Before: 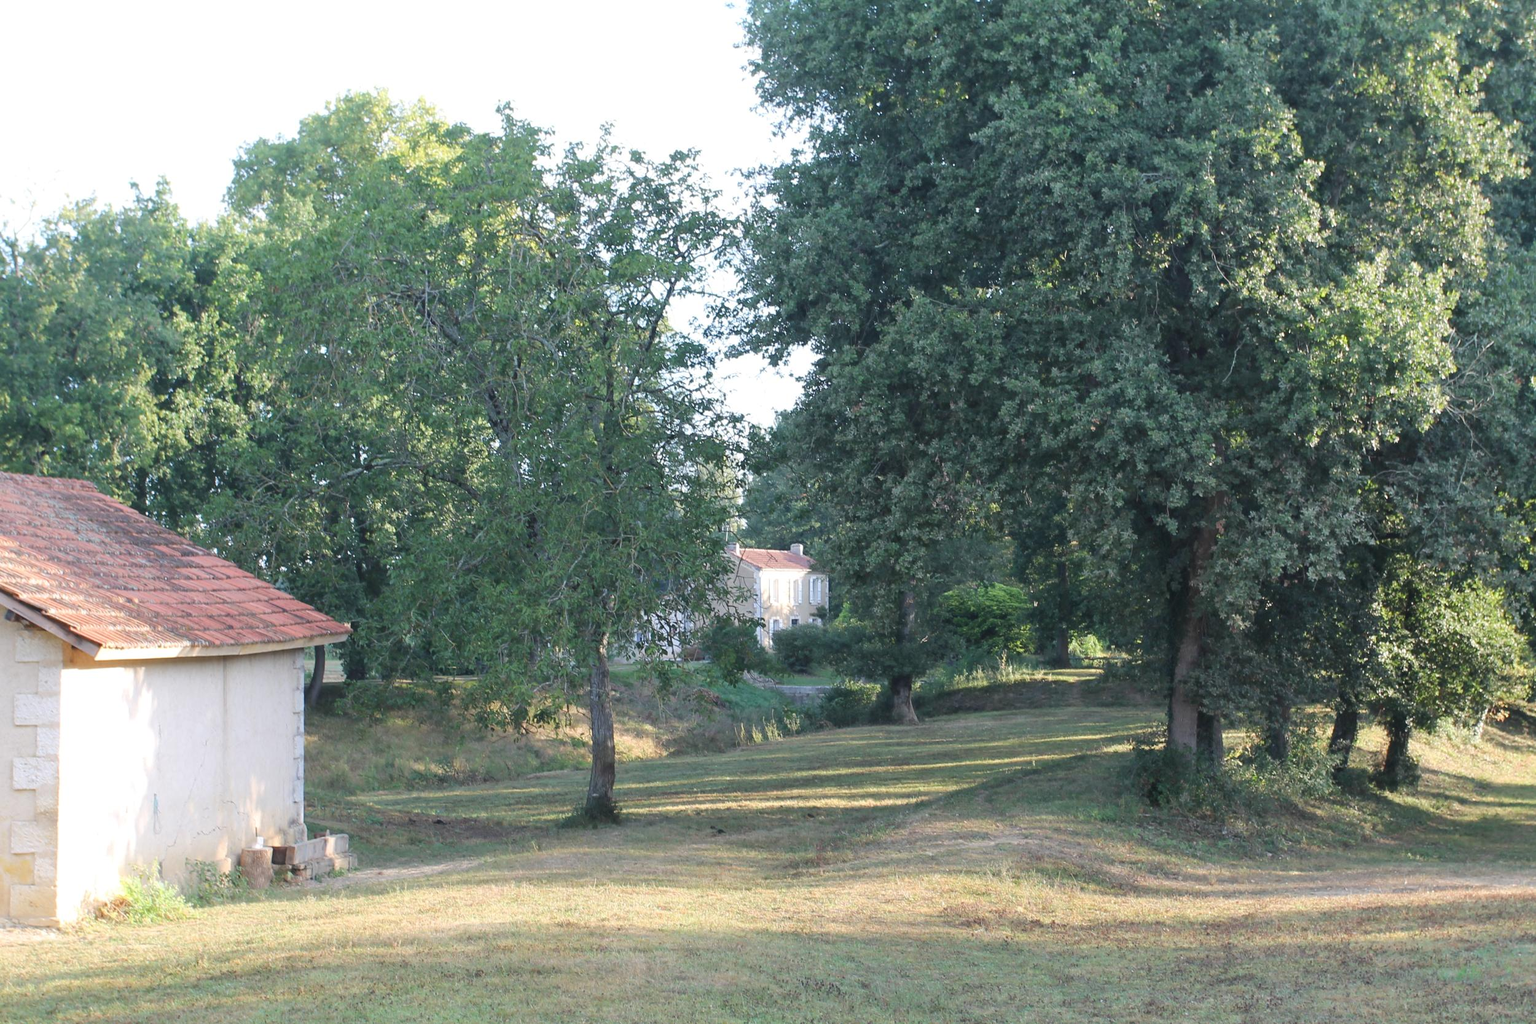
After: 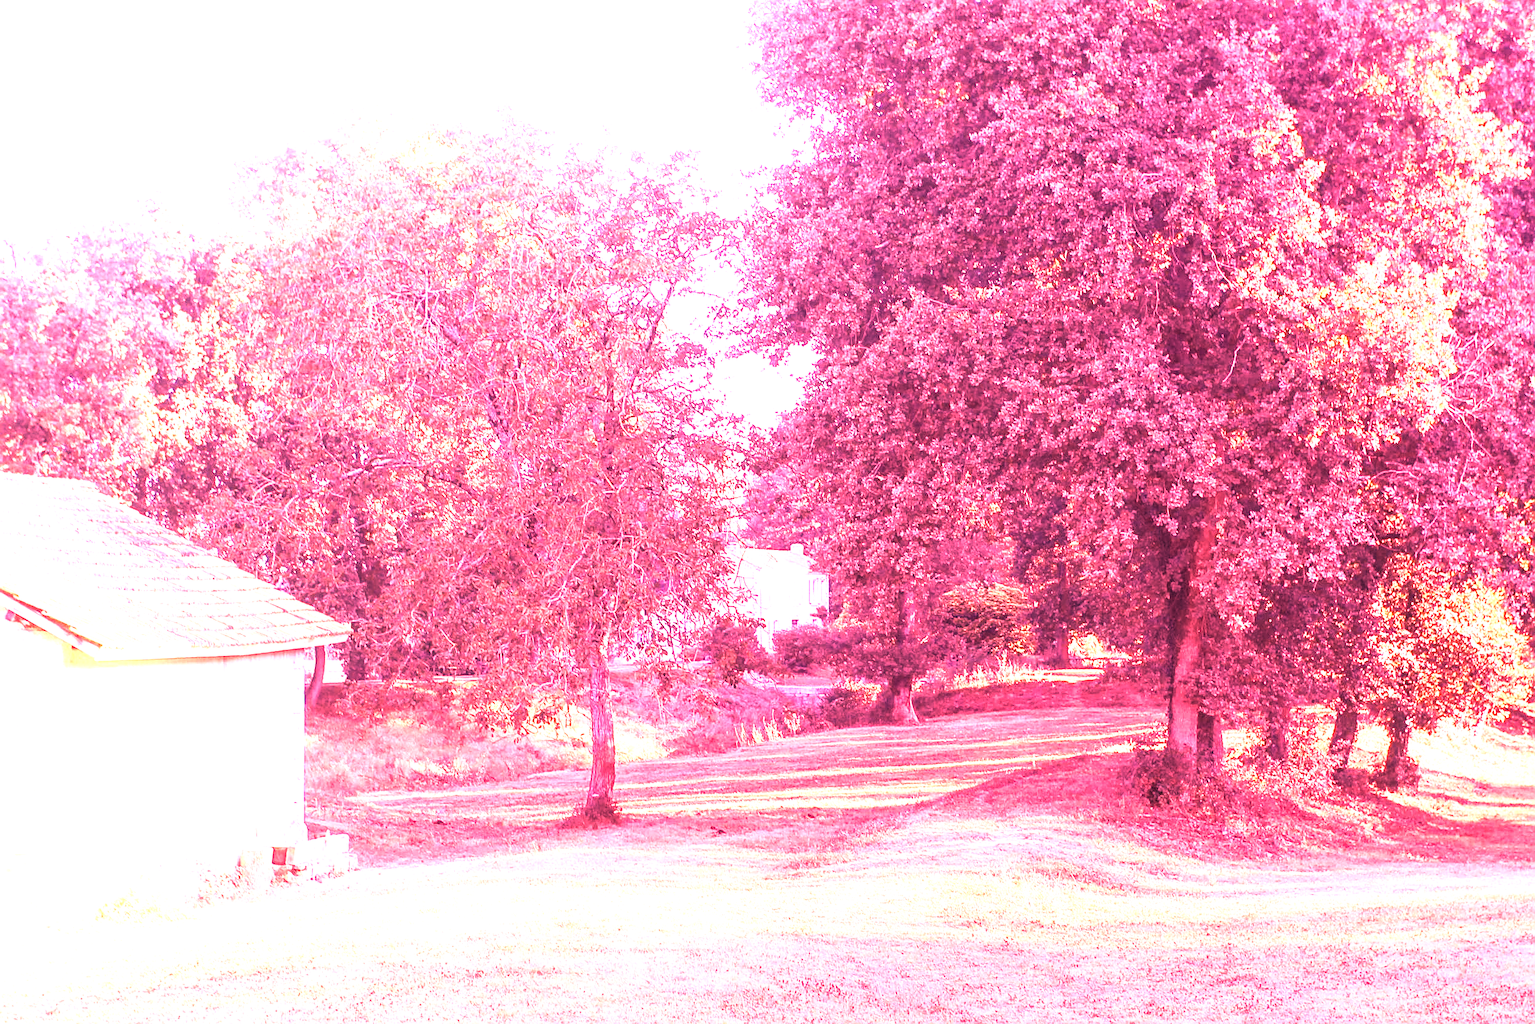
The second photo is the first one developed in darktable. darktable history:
local contrast: on, module defaults
white balance: red 4.26, blue 1.802
velvia: strength 29%
sharpen: on, module defaults
